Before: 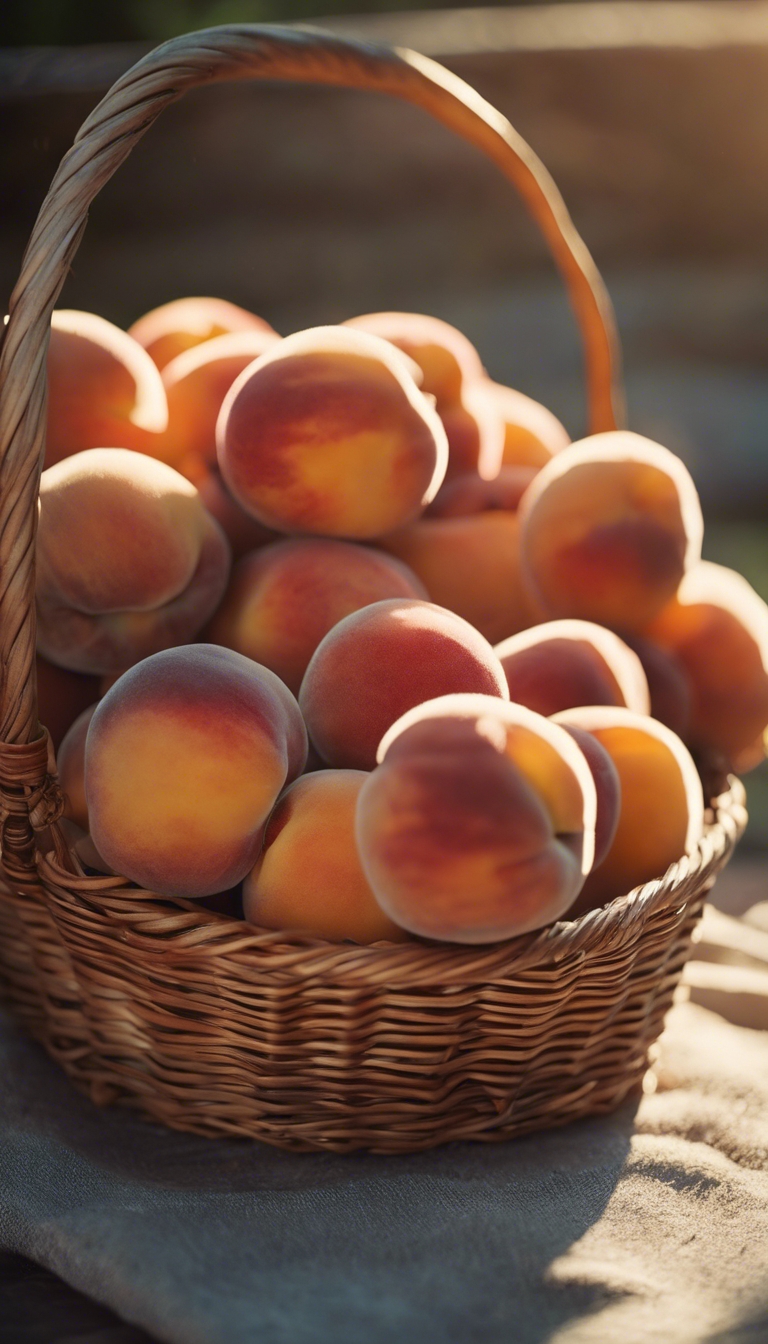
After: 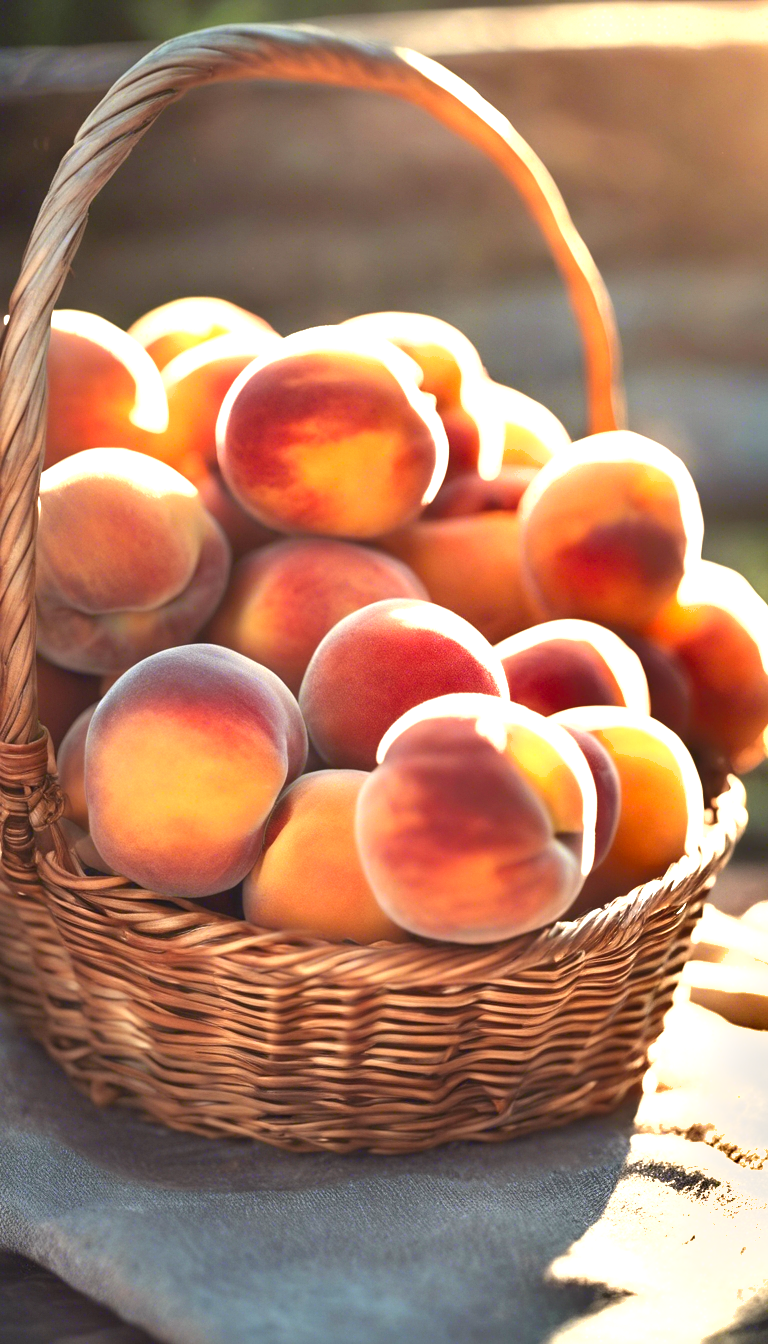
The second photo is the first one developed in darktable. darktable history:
exposure: black level correction 0, exposure 1.675 EV, compensate exposure bias true, compensate highlight preservation false
shadows and highlights: soften with gaussian
